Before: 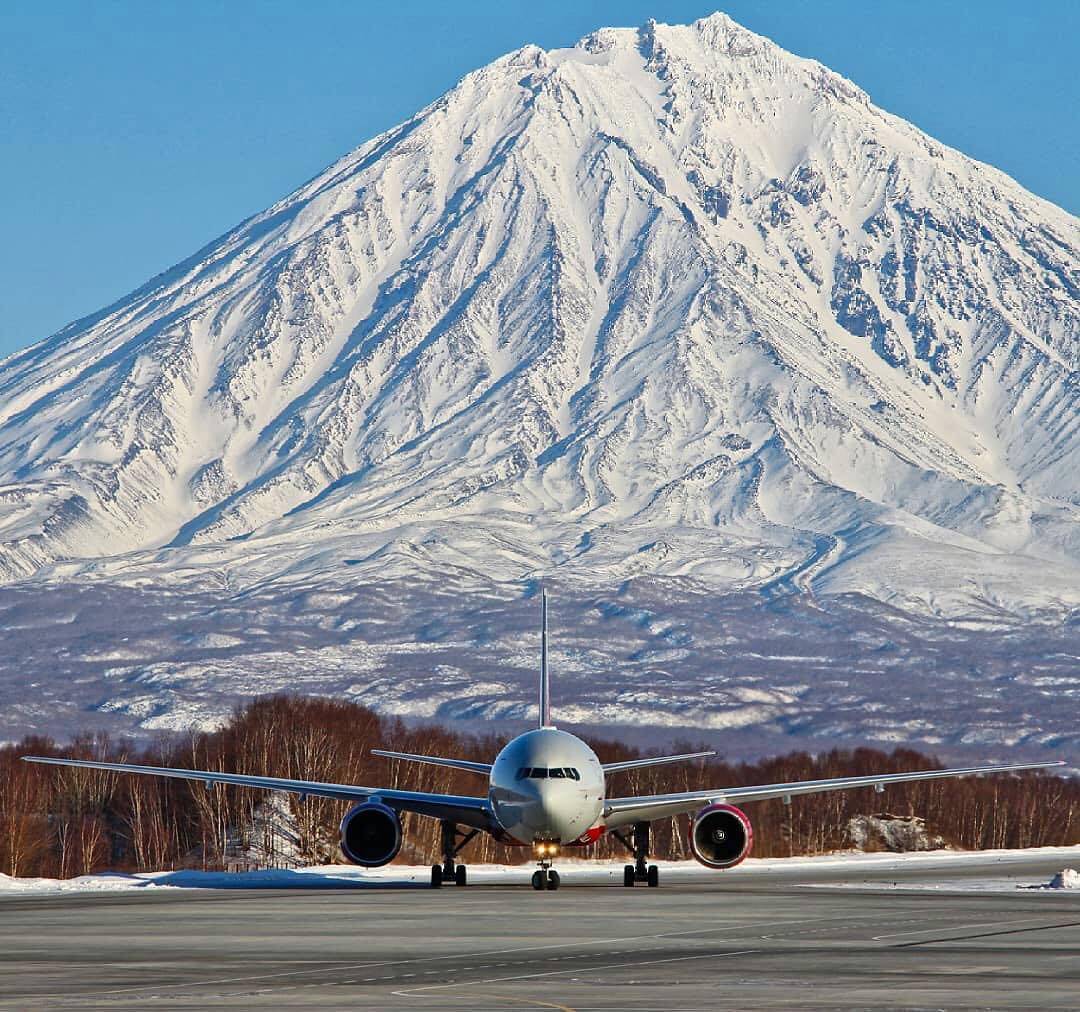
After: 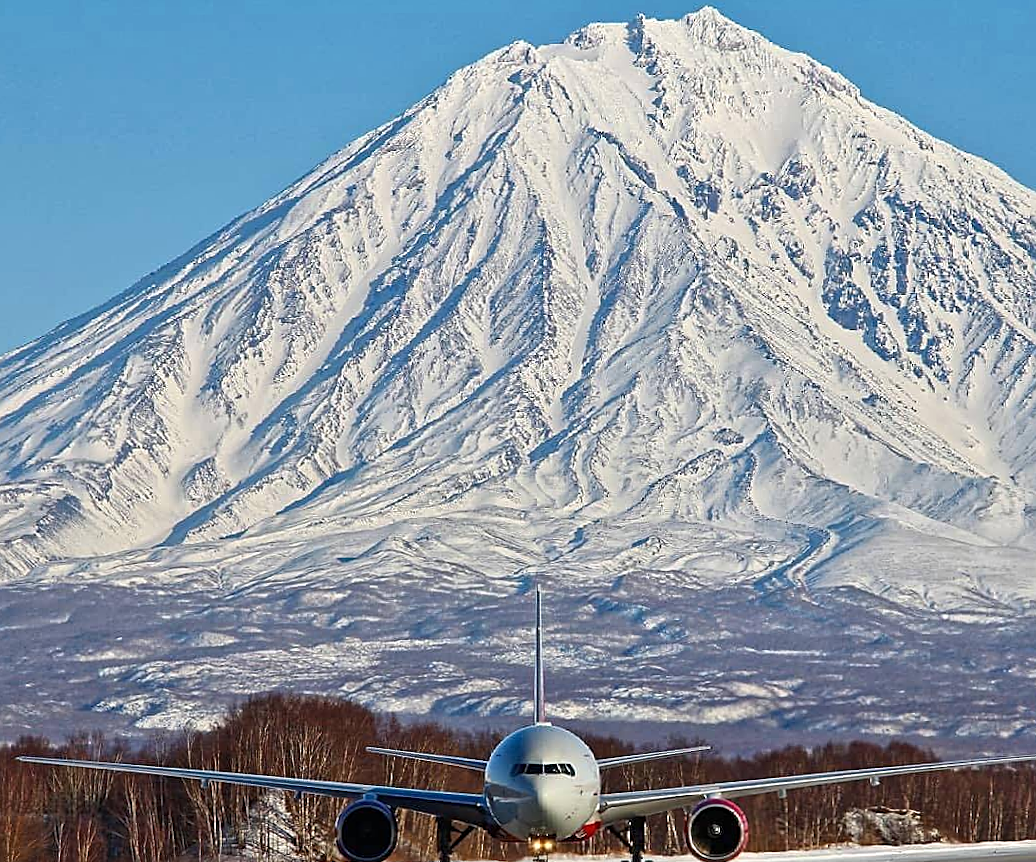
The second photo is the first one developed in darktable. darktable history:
crop and rotate: angle 0.461°, left 0.24%, right 3.003%, bottom 14.092%
sharpen: on, module defaults
